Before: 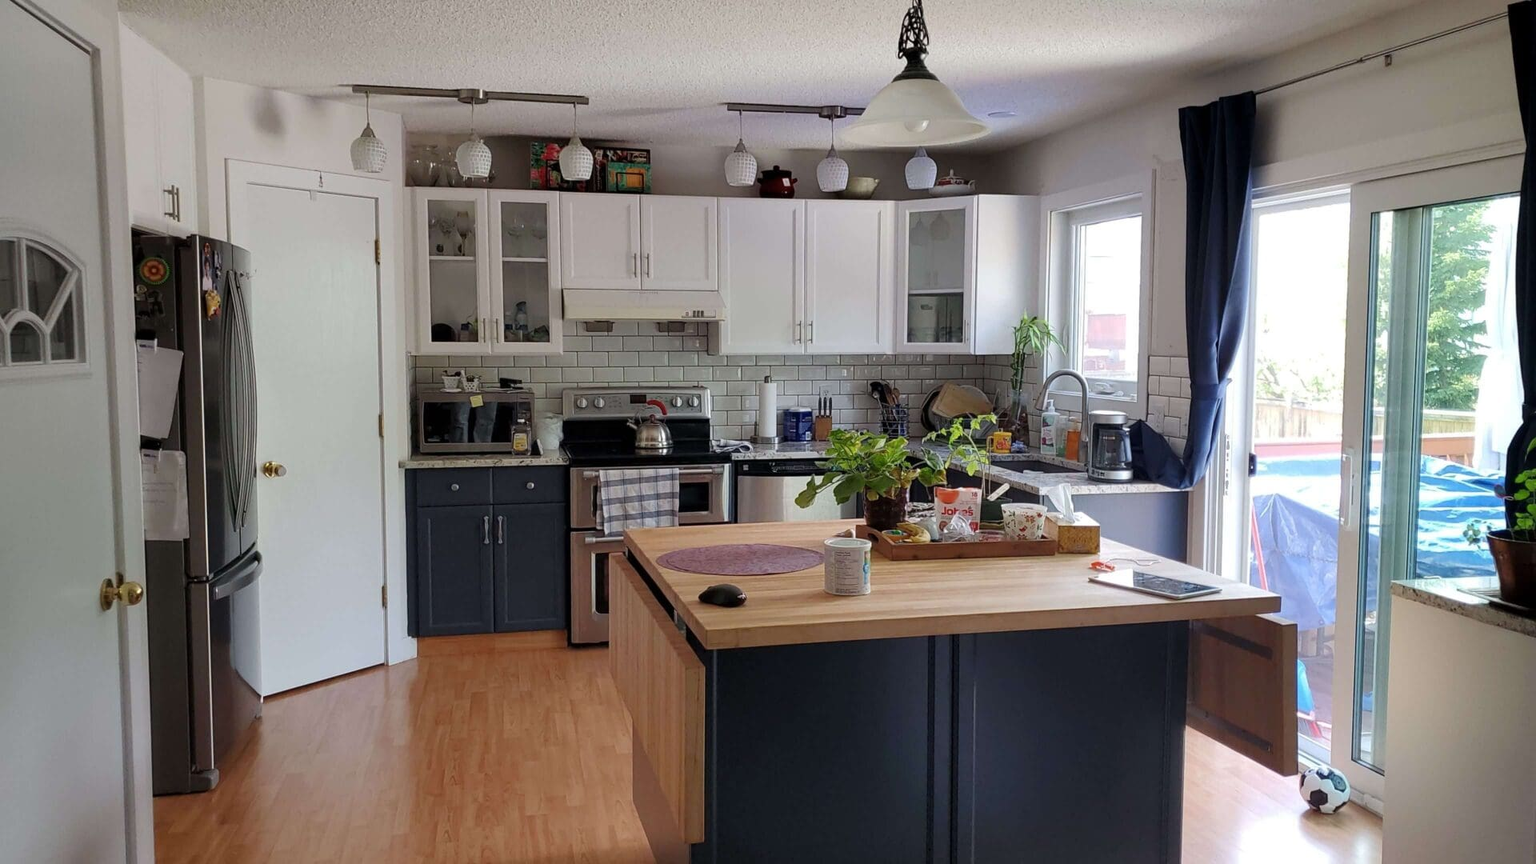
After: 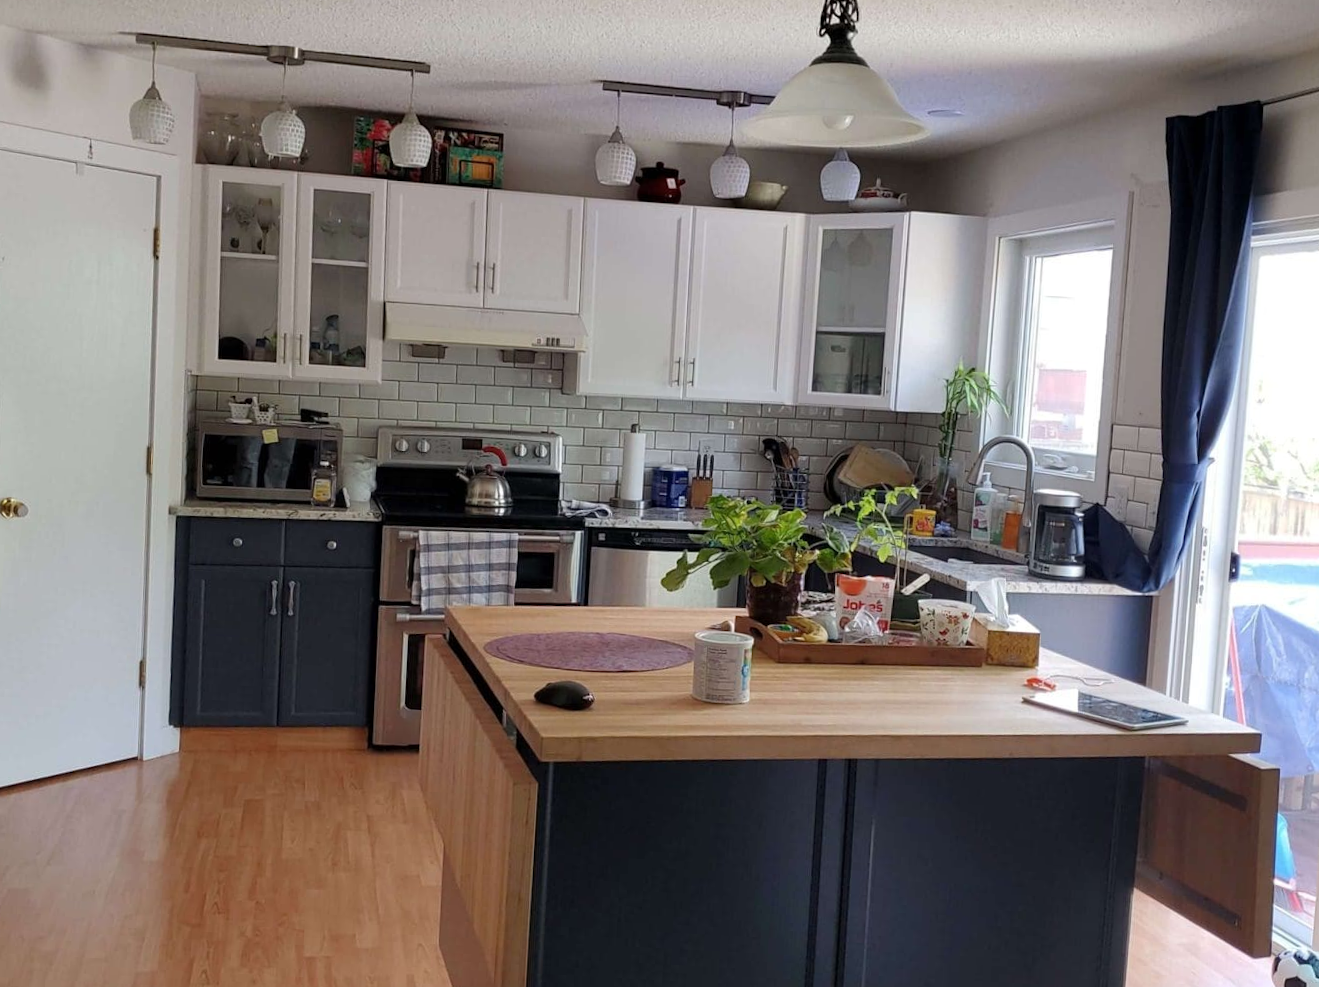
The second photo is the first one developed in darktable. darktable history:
crop and rotate: angle -3.04°, left 14.029%, top 0.034%, right 10.838%, bottom 0.075%
